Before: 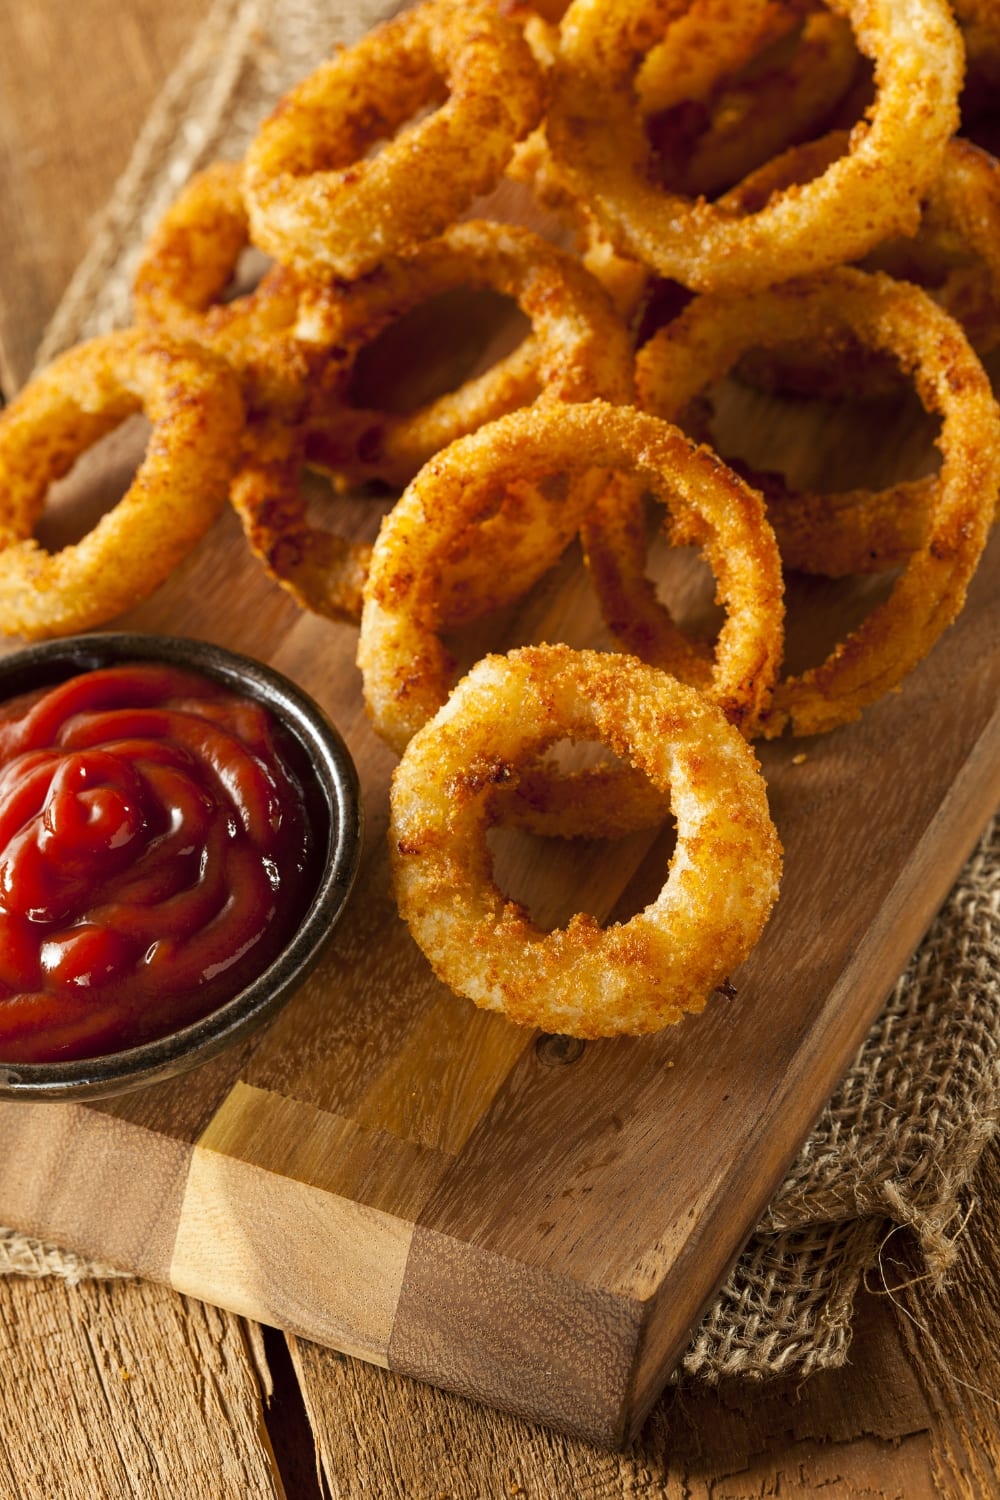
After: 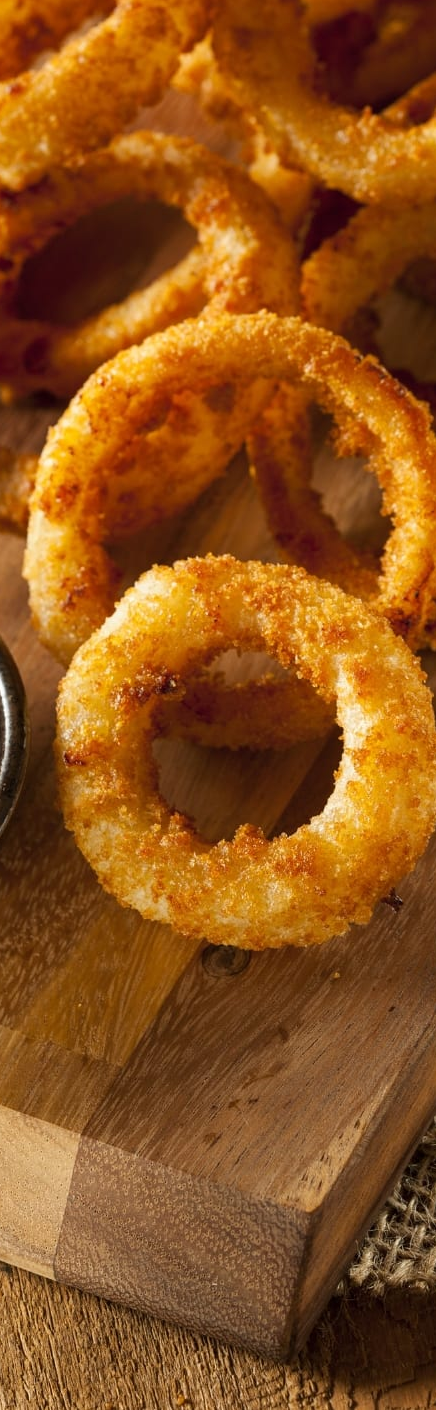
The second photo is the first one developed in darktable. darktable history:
crop: left 33.471%, top 5.979%, right 22.855%
